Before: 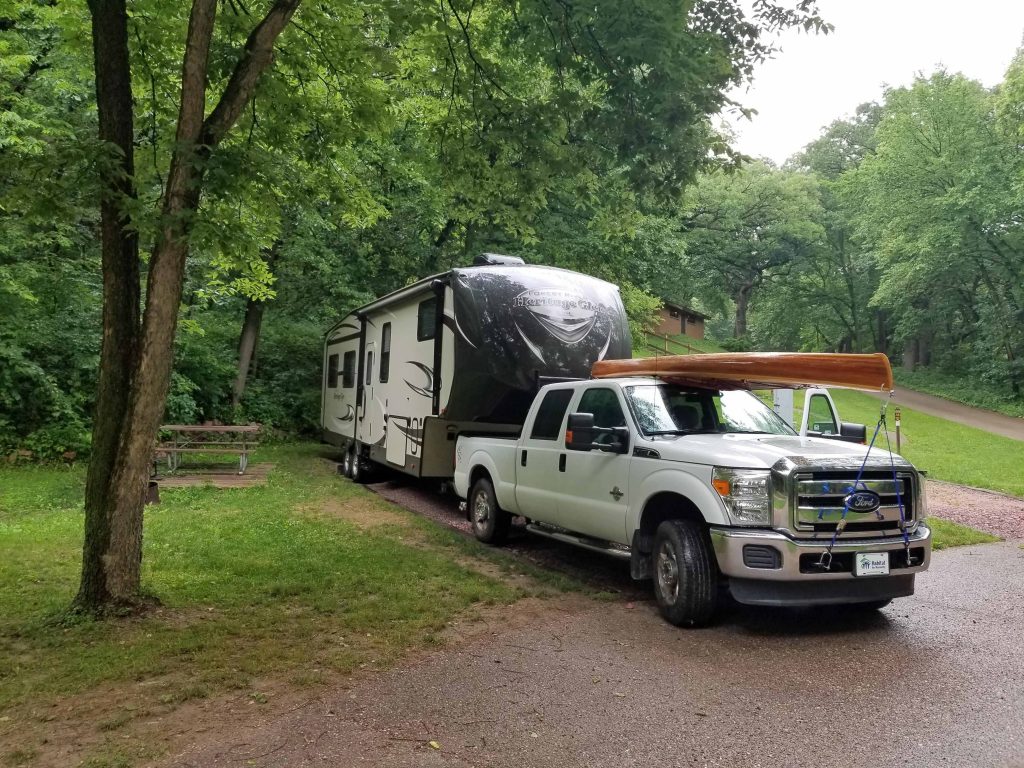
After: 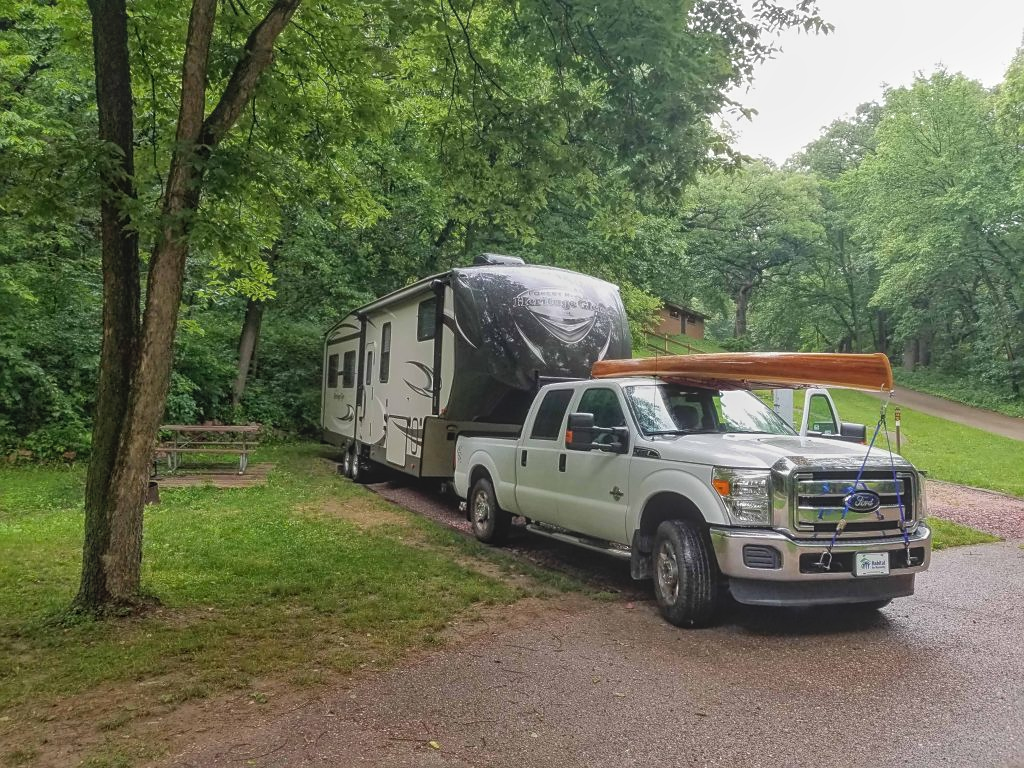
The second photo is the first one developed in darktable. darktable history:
local contrast: highlights 72%, shadows 17%, midtone range 0.193
sharpen: radius 1.513, amount 0.361, threshold 1.208
